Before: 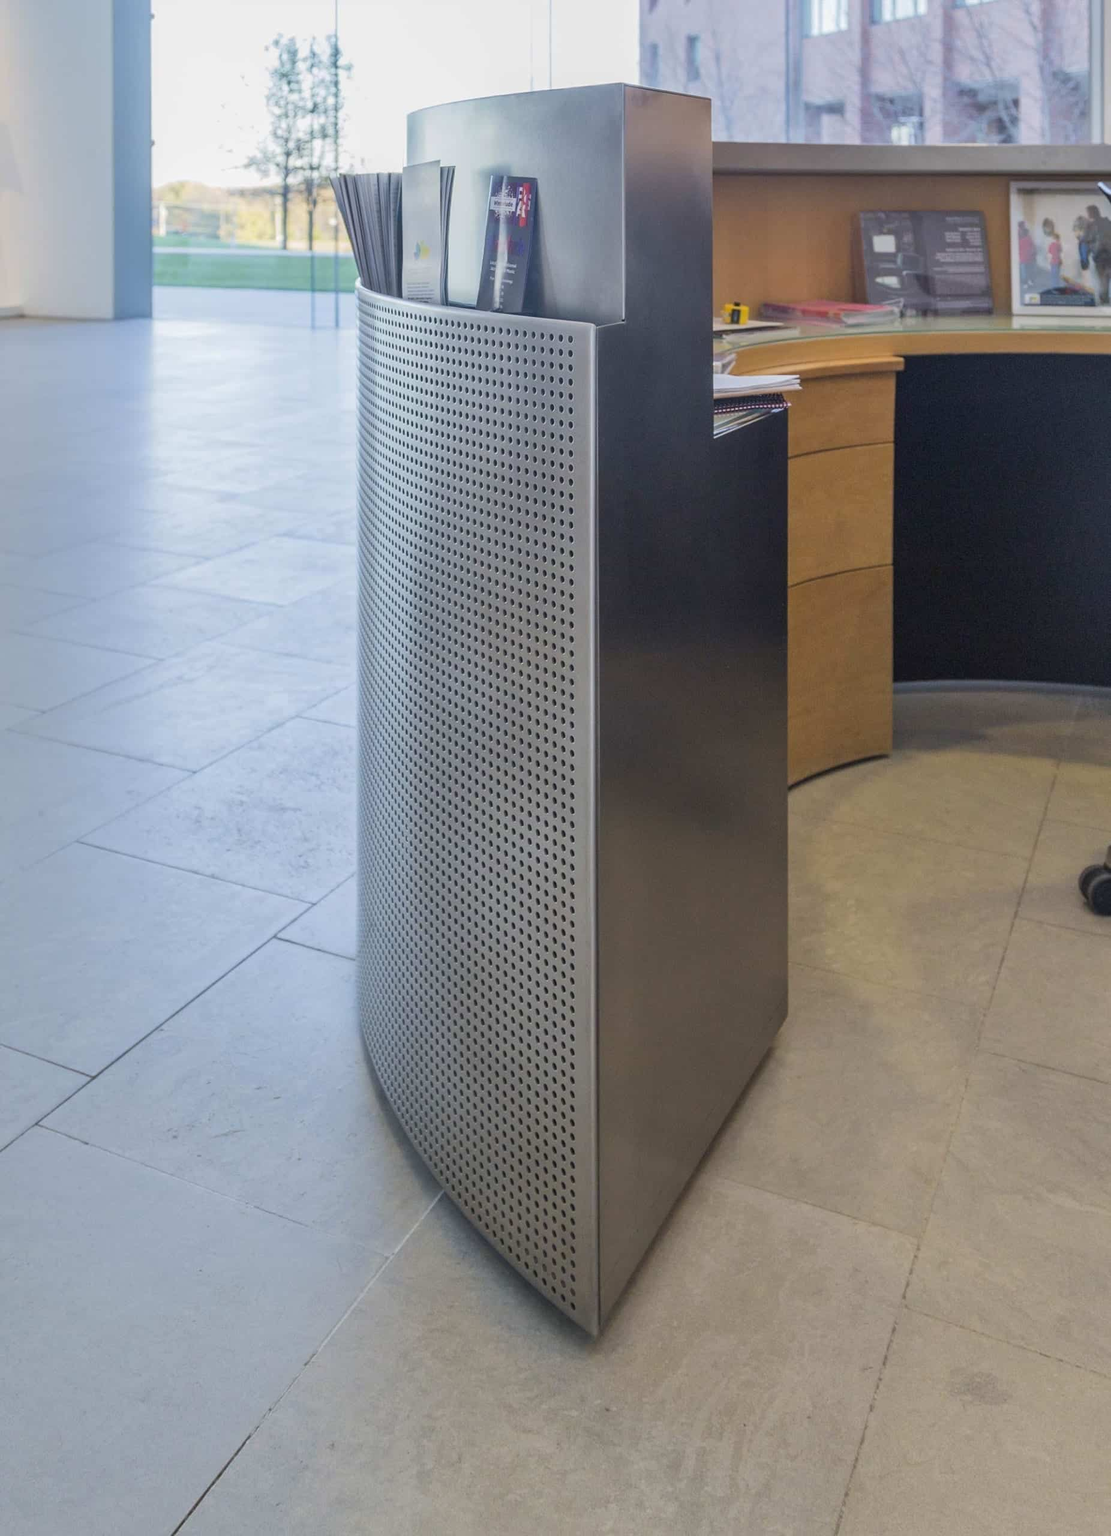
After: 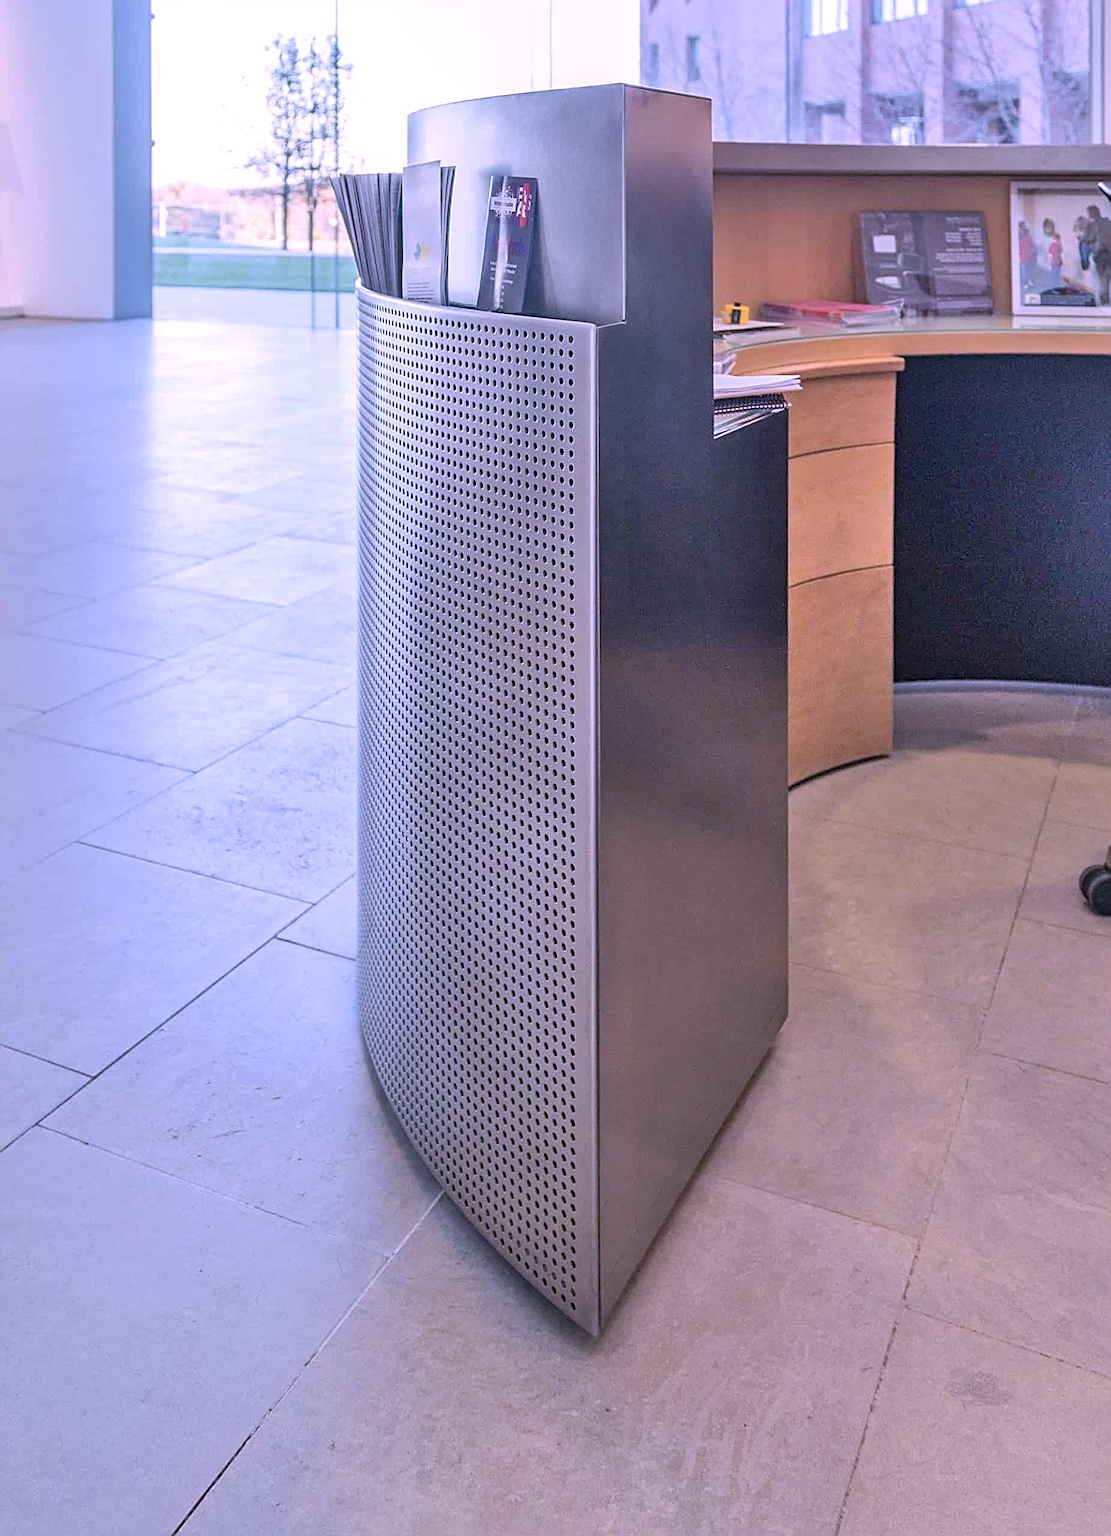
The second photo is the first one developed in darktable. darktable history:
shadows and highlights: radius 110.86, shadows 51.09, white point adjustment 9.16, highlights -4.17, highlights color adjustment 32.2%, soften with gaussian
color correction: highlights a* 15.03, highlights b* -25.07
sharpen: radius 2.531, amount 0.628
haze removal: adaptive false
